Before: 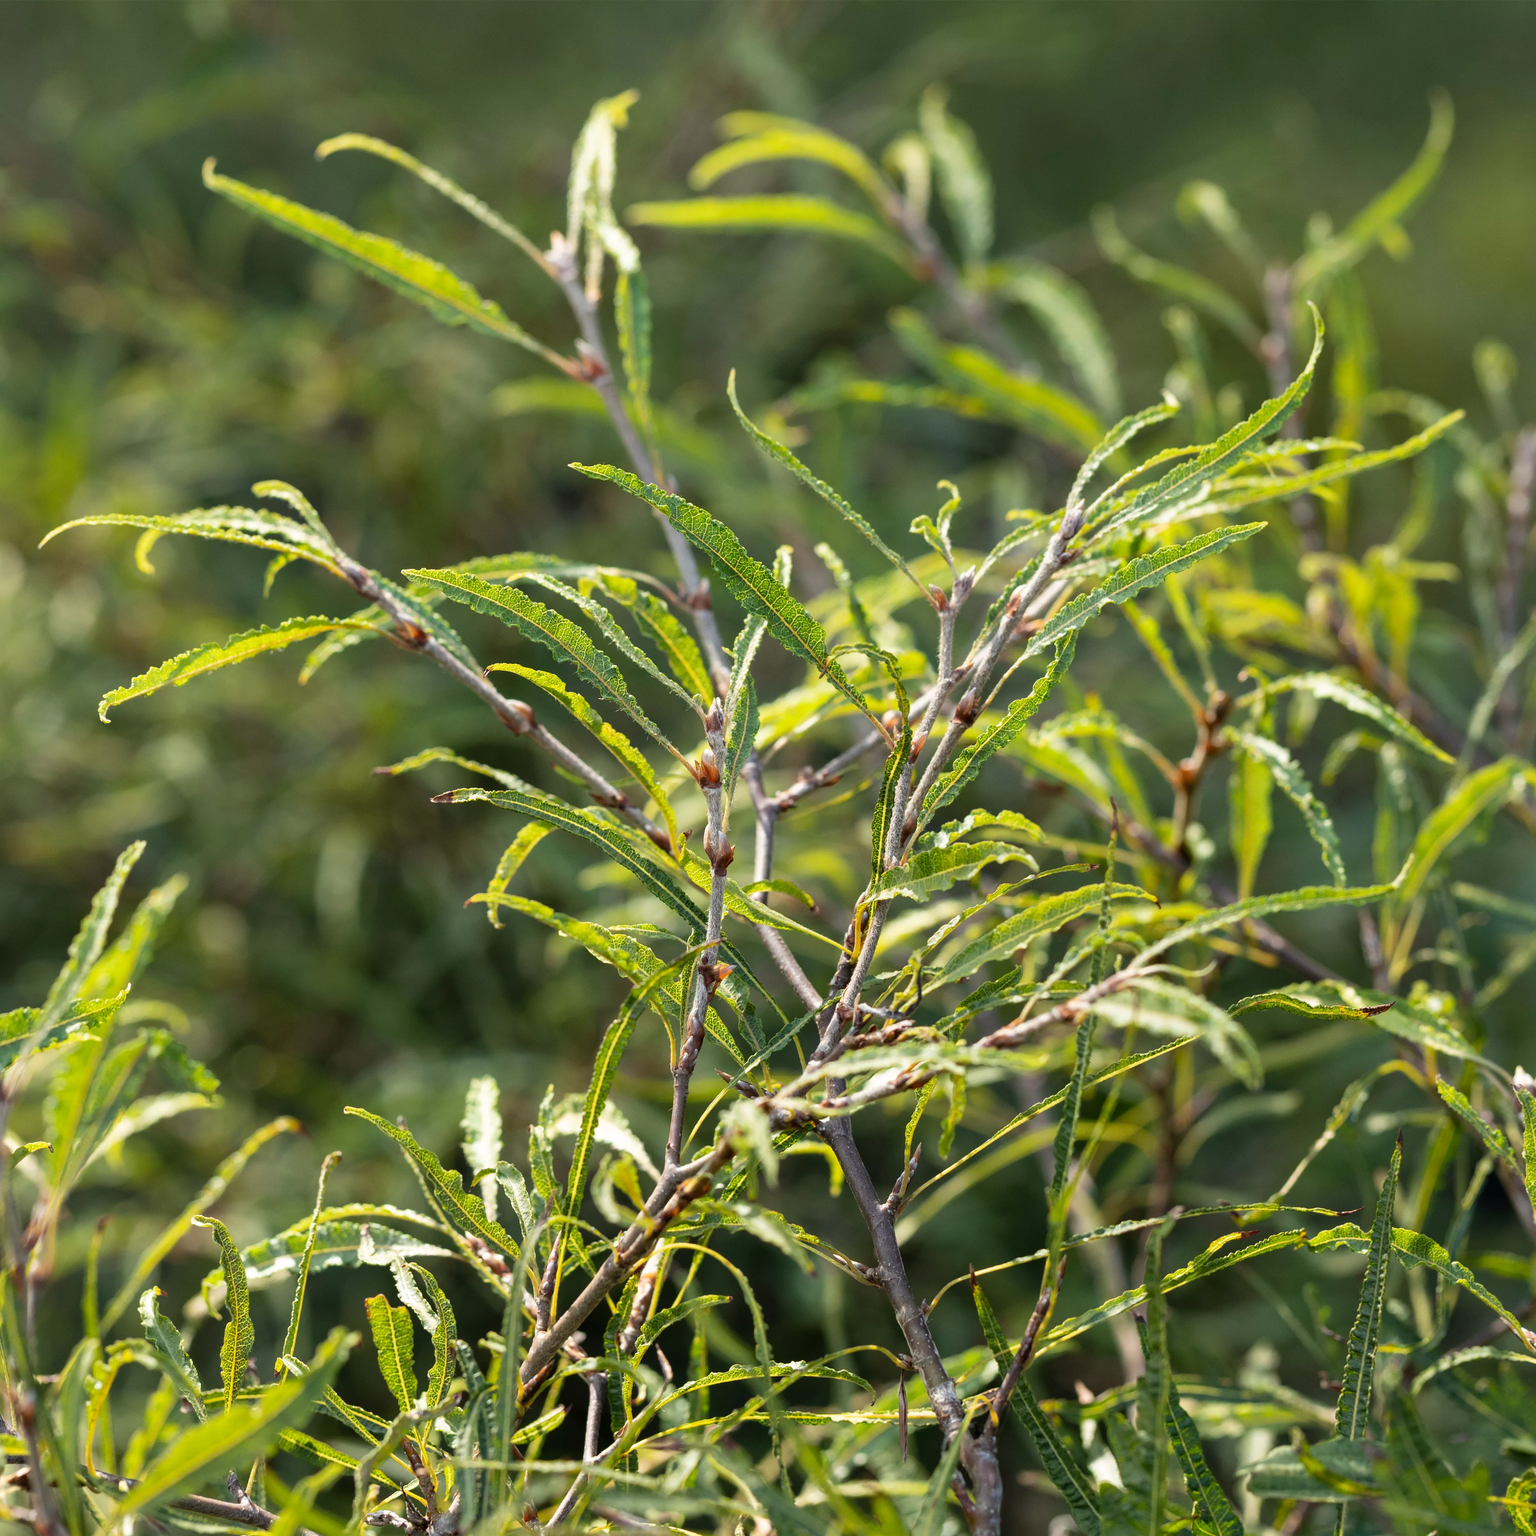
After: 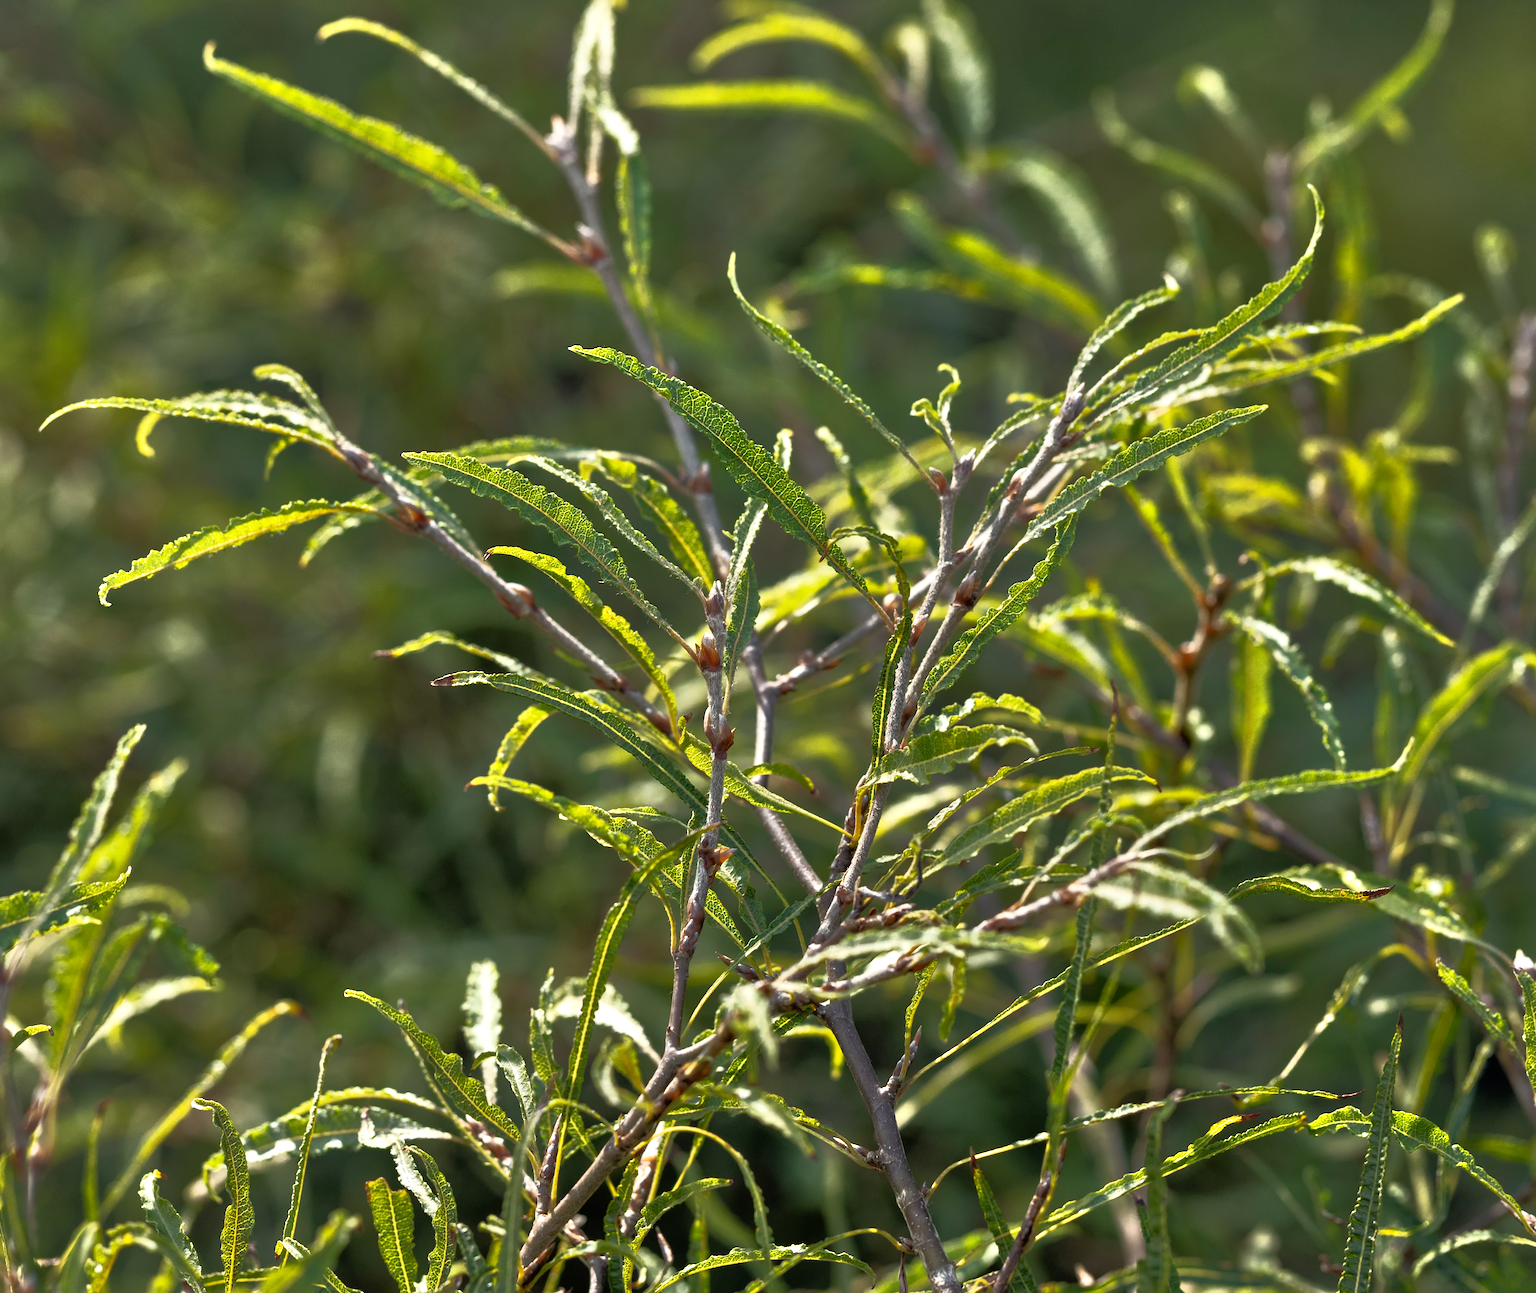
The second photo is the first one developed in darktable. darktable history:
crop: top 7.625%, bottom 8.027%
tone equalizer: -7 EV 0.15 EV, -6 EV 0.6 EV, -5 EV 1.15 EV, -4 EV 1.33 EV, -3 EV 1.15 EV, -2 EV 0.6 EV, -1 EV 0.15 EV, mask exposure compensation -0.5 EV
base curve: curves: ch0 [(0, 0) (0.564, 0.291) (0.802, 0.731) (1, 1)]
